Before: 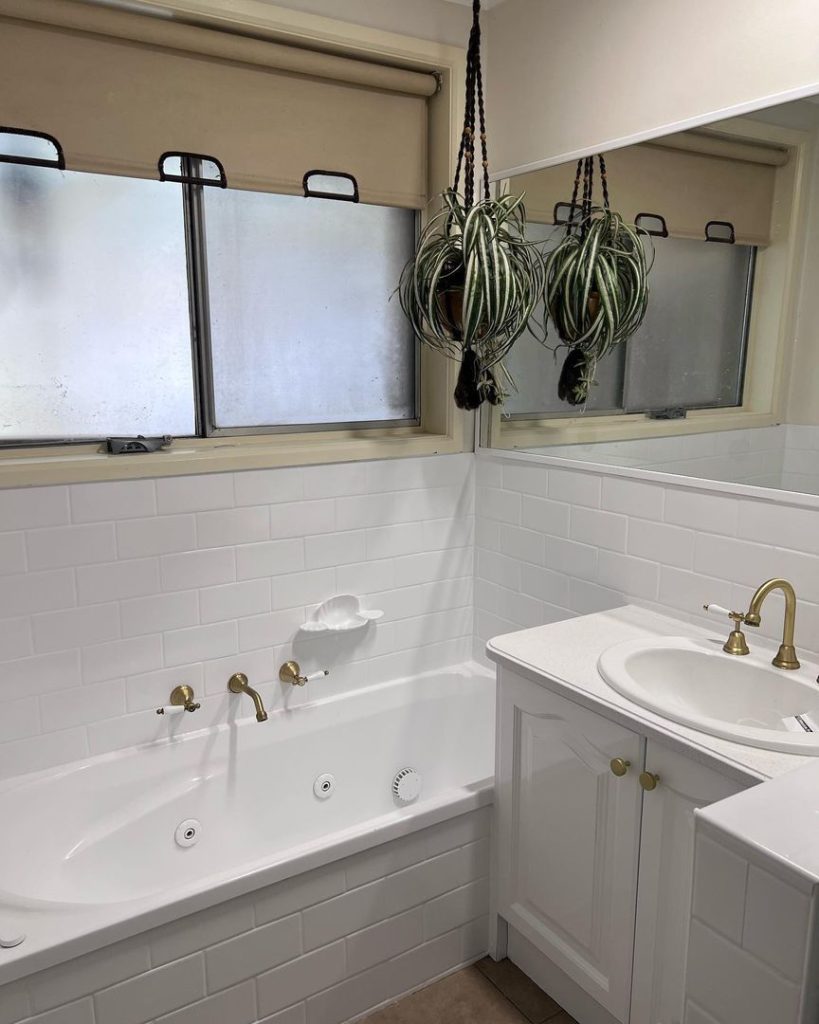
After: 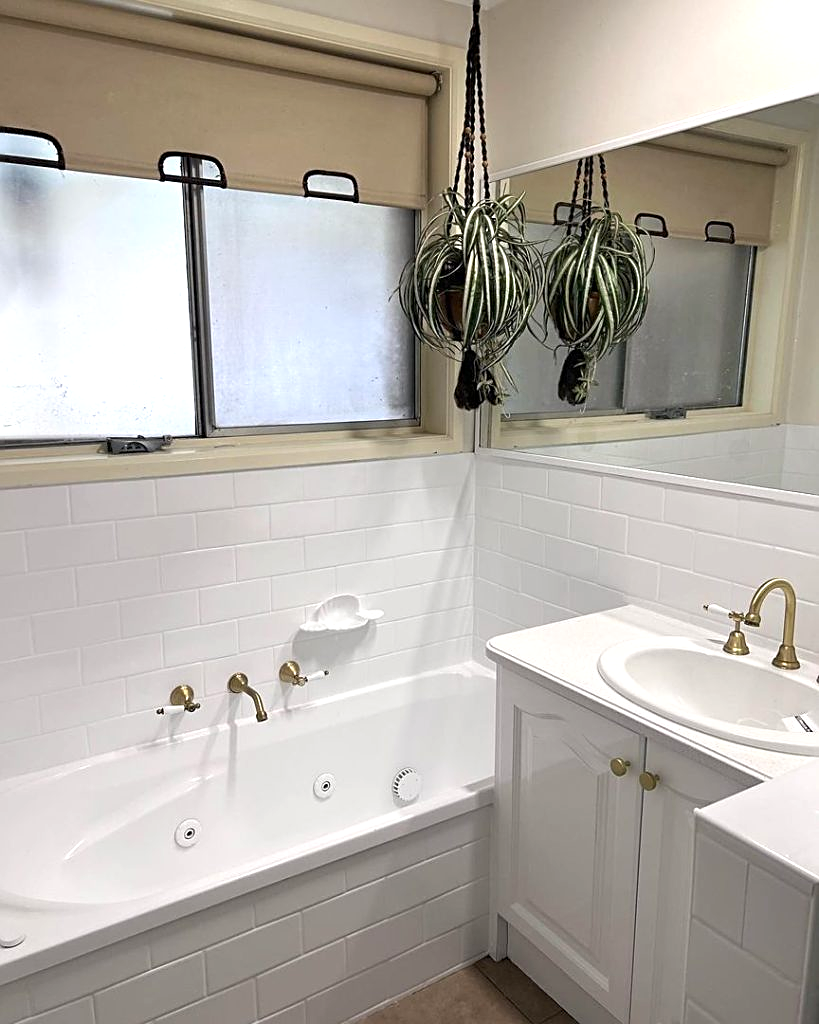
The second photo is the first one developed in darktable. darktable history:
exposure: exposure 0.473 EV, compensate exposure bias true, compensate highlight preservation false
sharpen: on, module defaults
